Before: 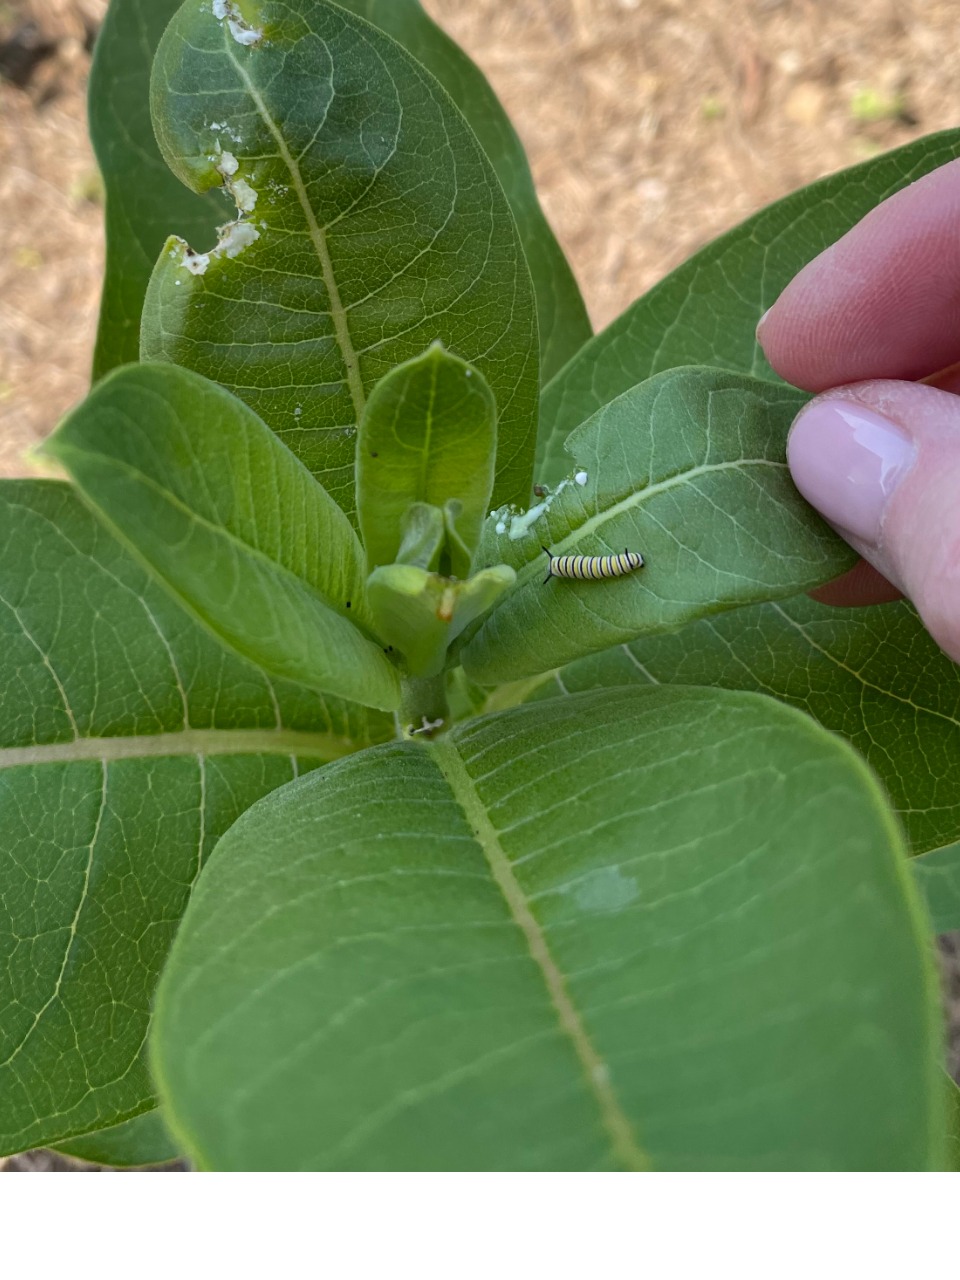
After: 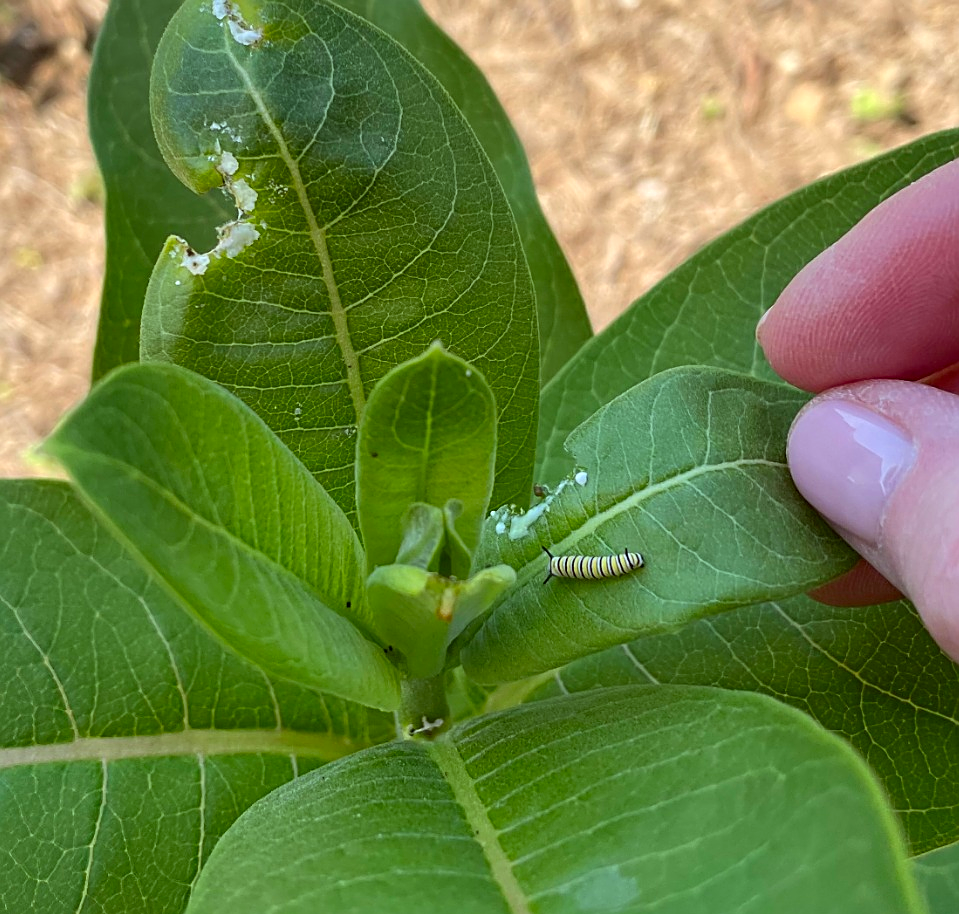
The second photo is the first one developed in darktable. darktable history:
sharpen: on, module defaults
local contrast: mode bilateral grid, contrast 10, coarseness 25, detail 110%, midtone range 0.2
crop: bottom 28.576%
shadows and highlights: radius 334.93, shadows 63.48, highlights 6.06, compress 87.7%, highlights color adjustment 39.73%, soften with gaussian
color correction: highlights a* -2.73, highlights b* -2.09, shadows a* 2.41, shadows b* 2.73
color zones: curves: ch0 [(0, 0.613) (0.01, 0.613) (0.245, 0.448) (0.498, 0.529) (0.642, 0.665) (0.879, 0.777) (0.99, 0.613)]; ch1 [(0, 0) (0.143, 0) (0.286, 0) (0.429, 0) (0.571, 0) (0.714, 0) (0.857, 0)], mix -121.96%
exposure: exposure 0.127 EV, compensate highlight preservation false
